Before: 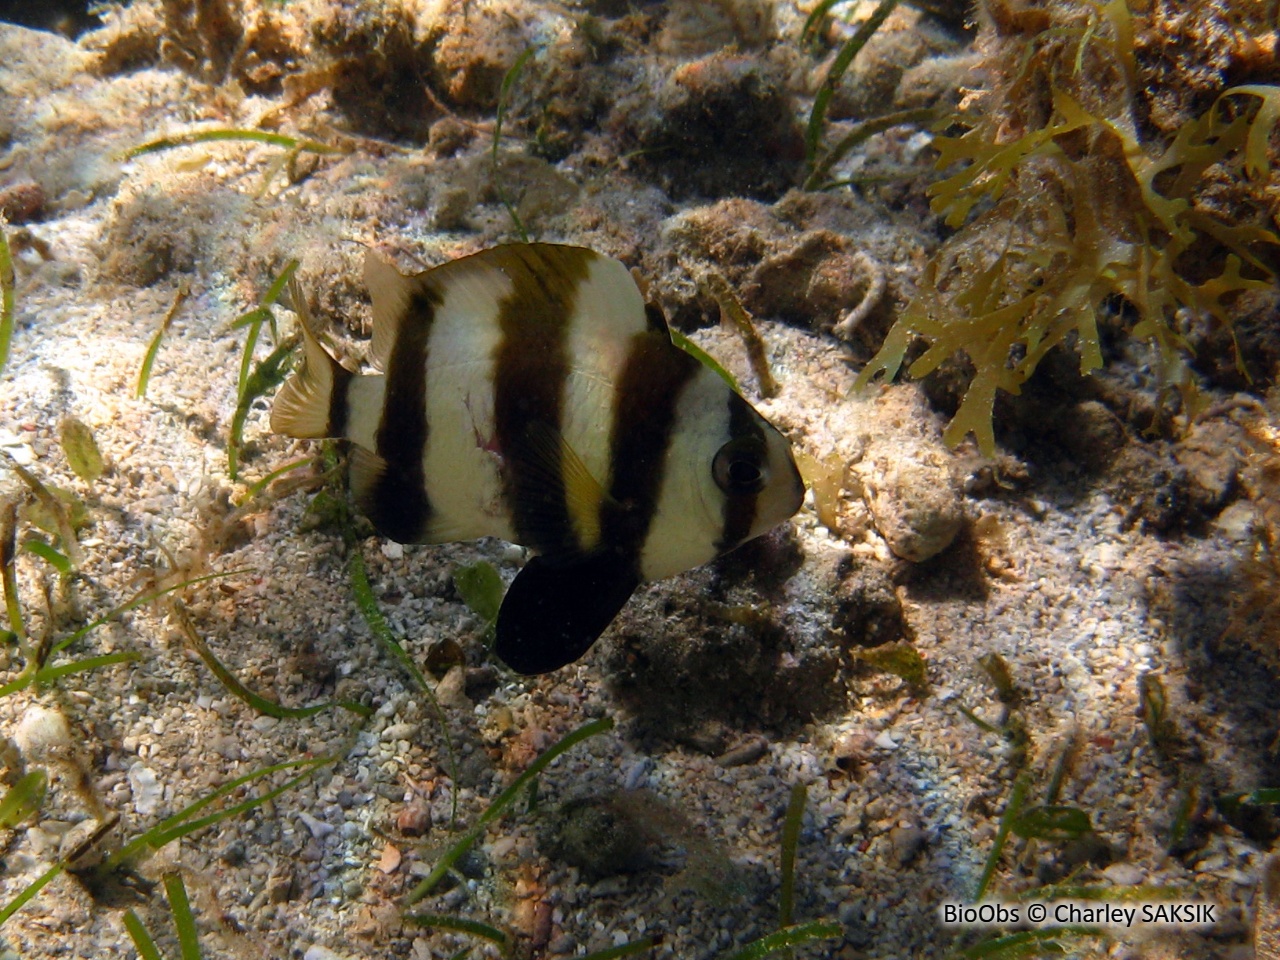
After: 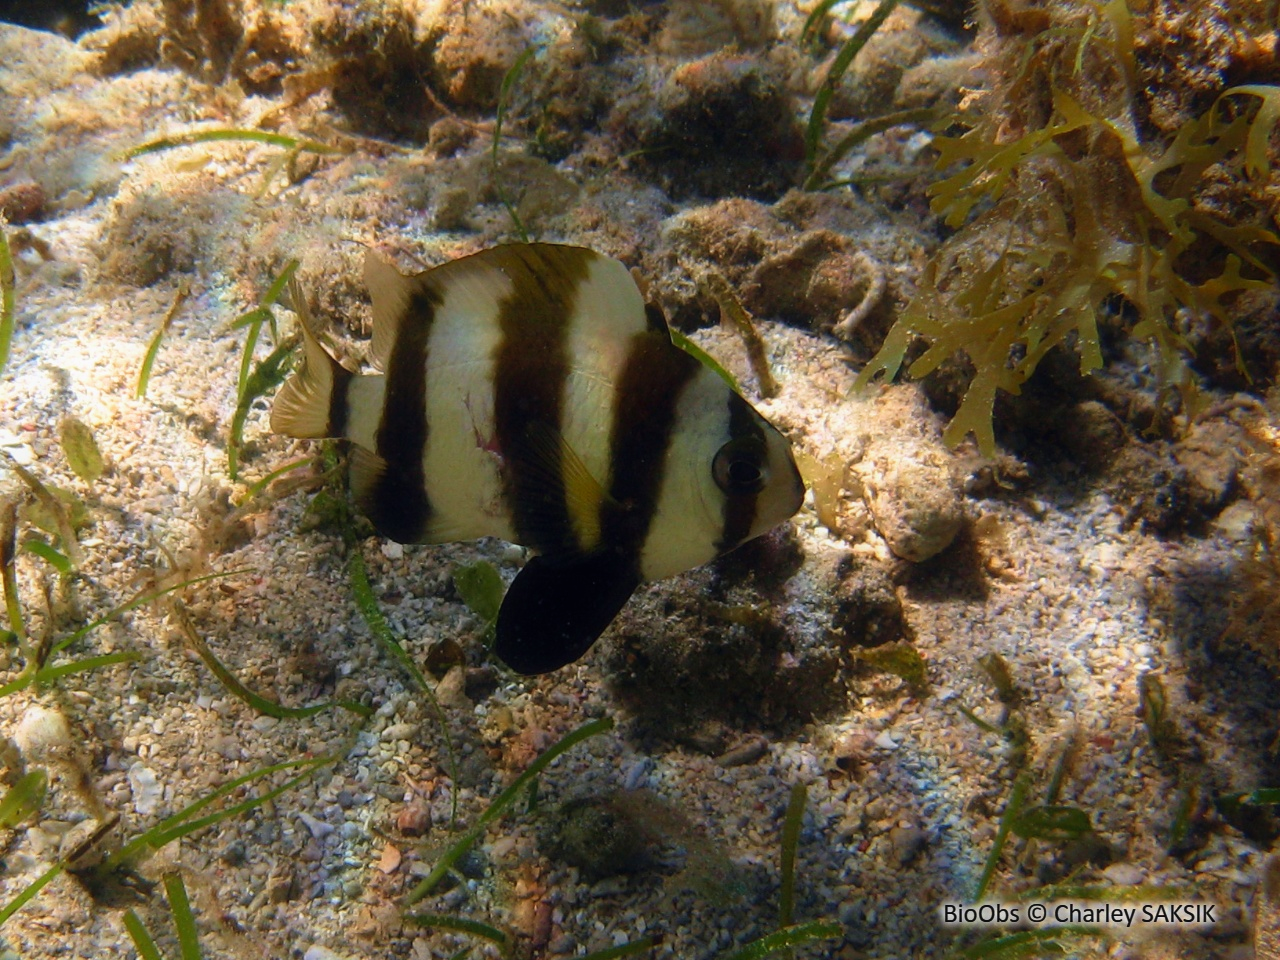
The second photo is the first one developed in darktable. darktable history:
velvia: on, module defaults
contrast equalizer: y [[0.5, 0.488, 0.462, 0.461, 0.491, 0.5], [0.5 ×6], [0.5 ×6], [0 ×6], [0 ×6]]
